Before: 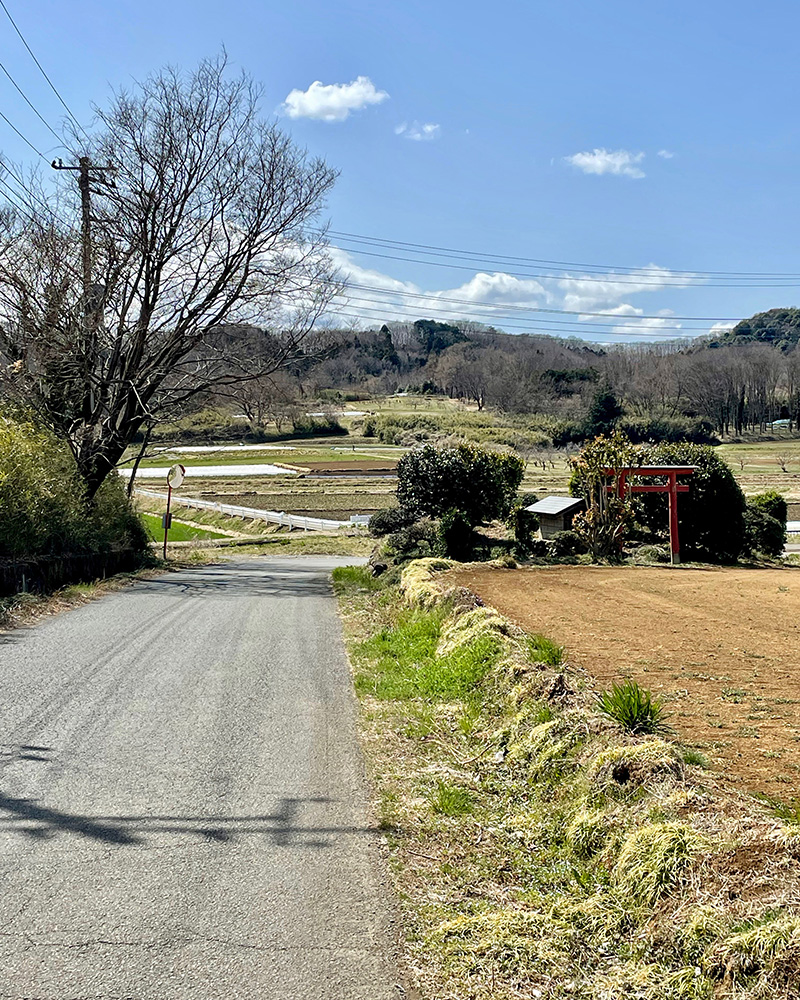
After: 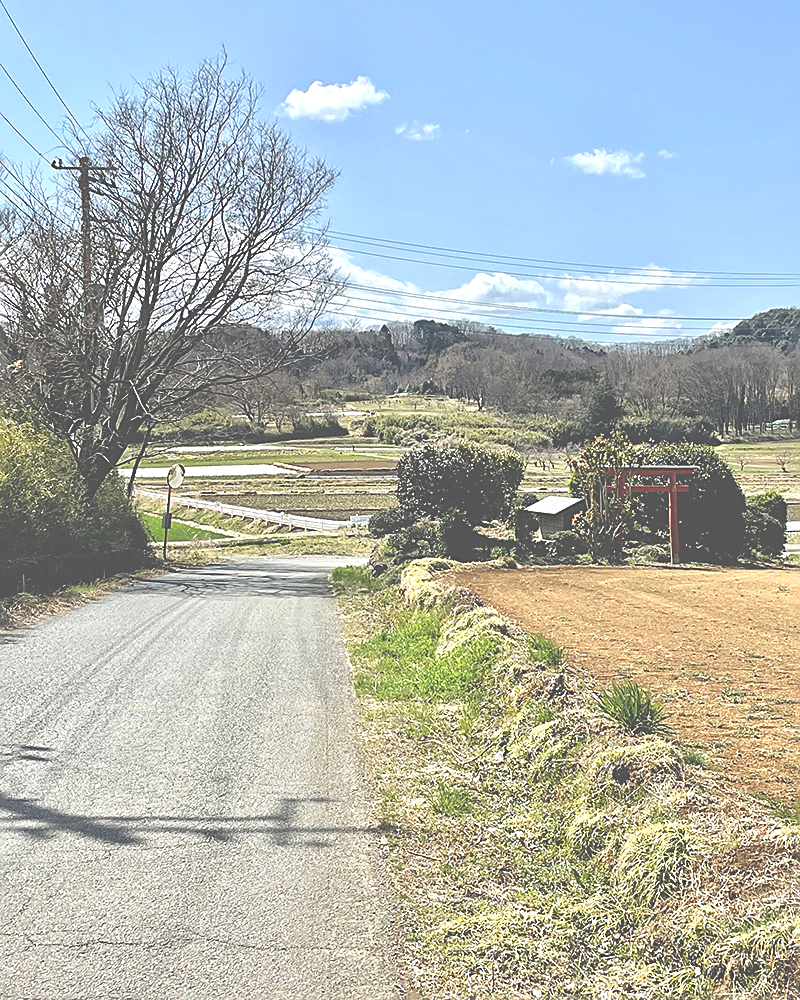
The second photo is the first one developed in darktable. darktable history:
sharpen: on, module defaults
exposure: black level correction -0.071, exposure 0.5 EV, compensate highlight preservation false
tone equalizer: -7 EV 0.18 EV, -6 EV 0.12 EV, -5 EV 0.08 EV, -4 EV 0.04 EV, -2 EV -0.02 EV, -1 EV -0.04 EV, +0 EV -0.06 EV, luminance estimator HSV value / RGB max
